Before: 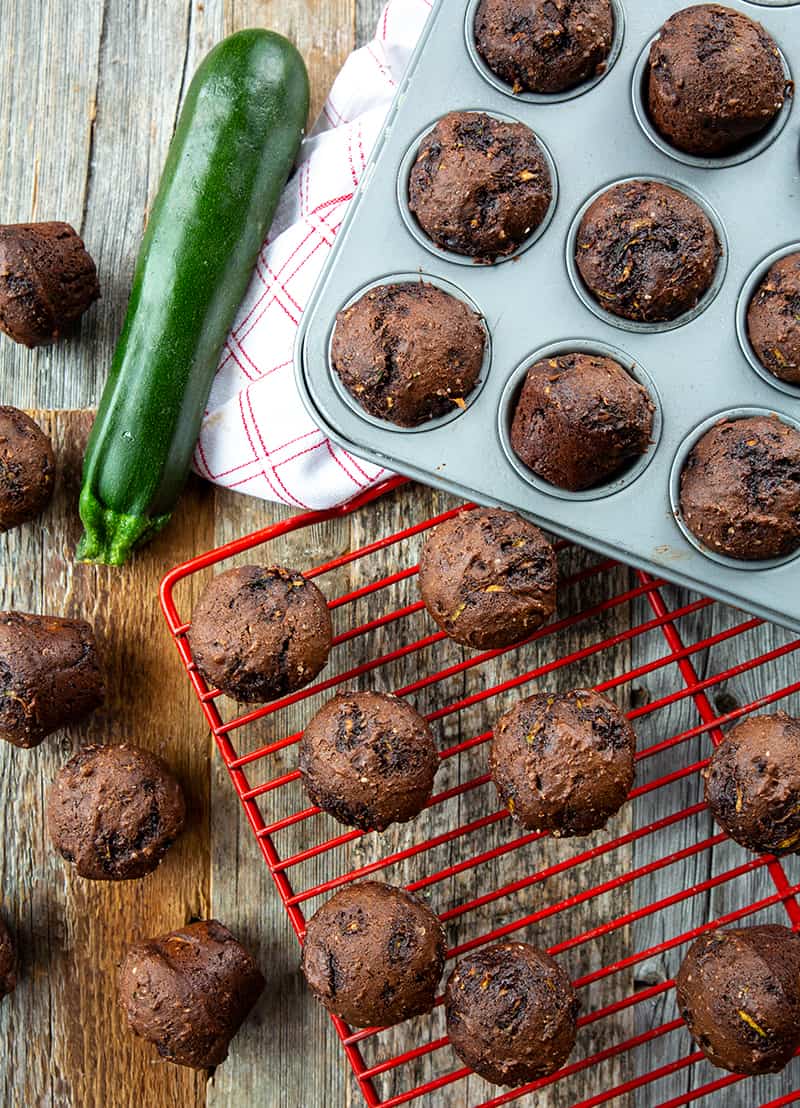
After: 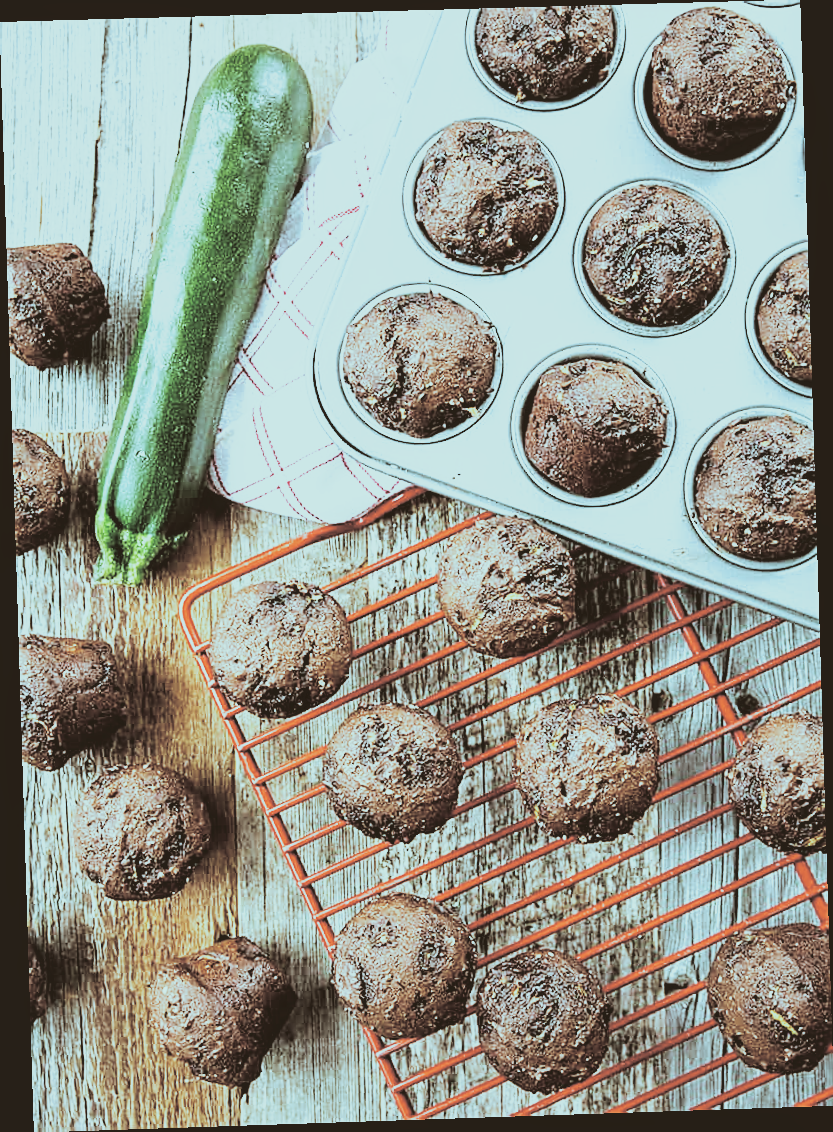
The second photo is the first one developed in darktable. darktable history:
sharpen: on, module defaults
local contrast: highlights 100%, shadows 100%, detail 120%, midtone range 0.2
color correction: highlights a* -14.62, highlights b* -16.22, shadows a* 10.12, shadows b* 29.4
base curve: curves: ch0 [(0, 0.003) (0.001, 0.002) (0.006, 0.004) (0.02, 0.022) (0.048, 0.086) (0.094, 0.234) (0.162, 0.431) (0.258, 0.629) (0.385, 0.8) (0.548, 0.918) (0.751, 0.988) (1, 1)], preserve colors none
contrast brightness saturation: contrast -0.26, saturation -0.43
exposure: black level correction 0.001, exposure 0.5 EV, compensate exposure bias true, compensate highlight preservation false
rotate and perspective: rotation -1.77°, lens shift (horizontal) 0.004, automatic cropping off
split-toning: shadows › hue 43.2°, shadows › saturation 0, highlights › hue 50.4°, highlights › saturation 1
